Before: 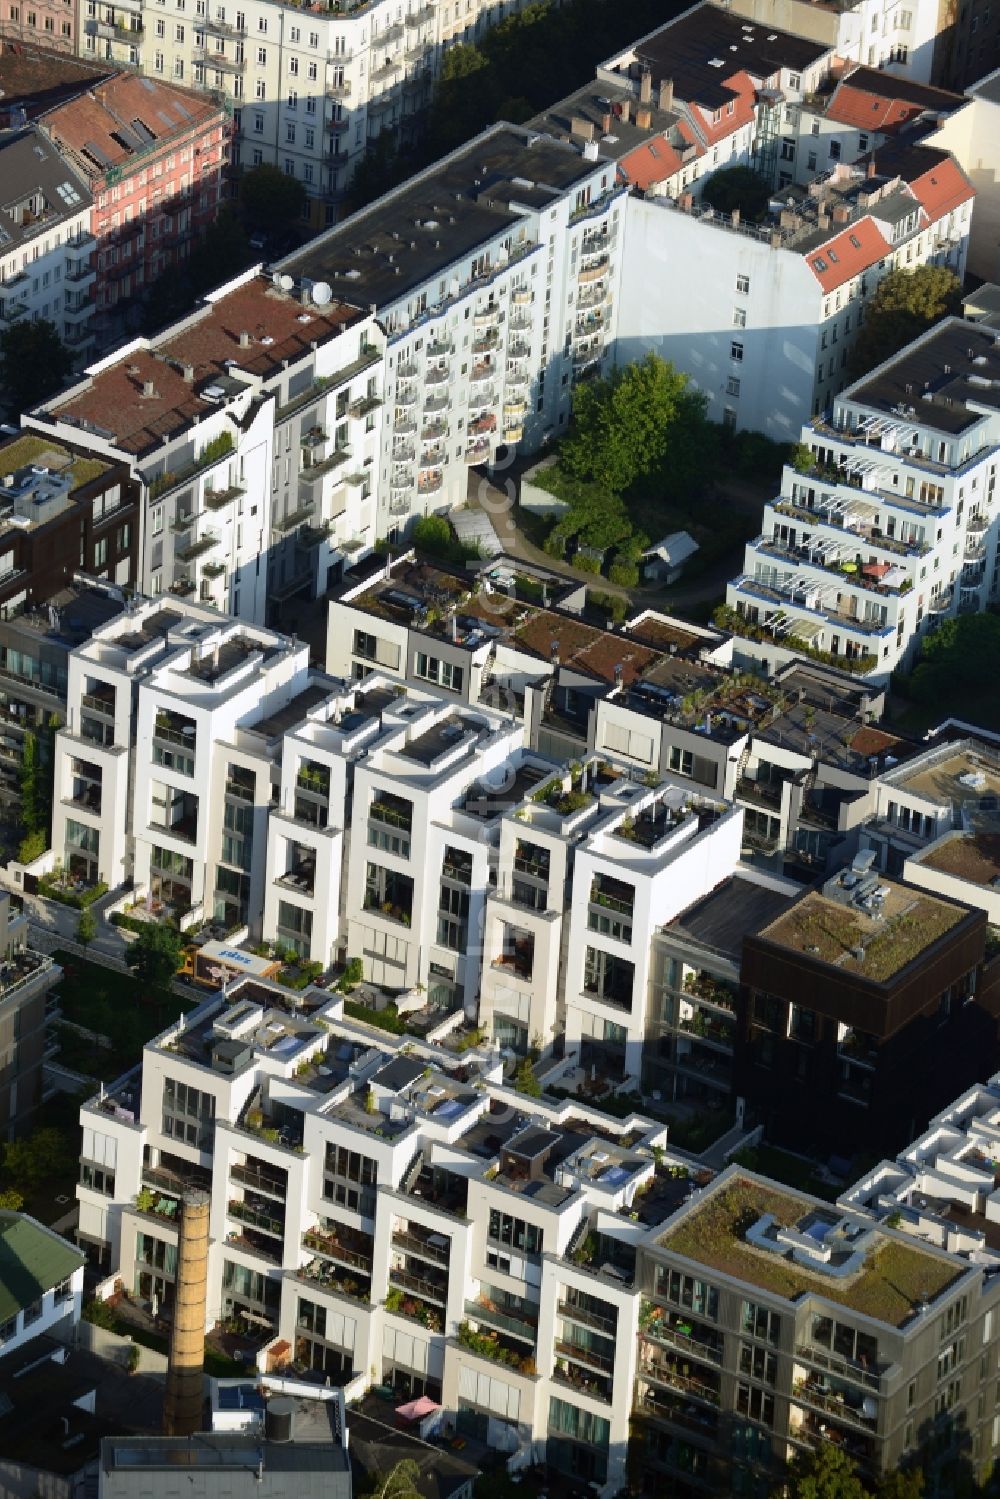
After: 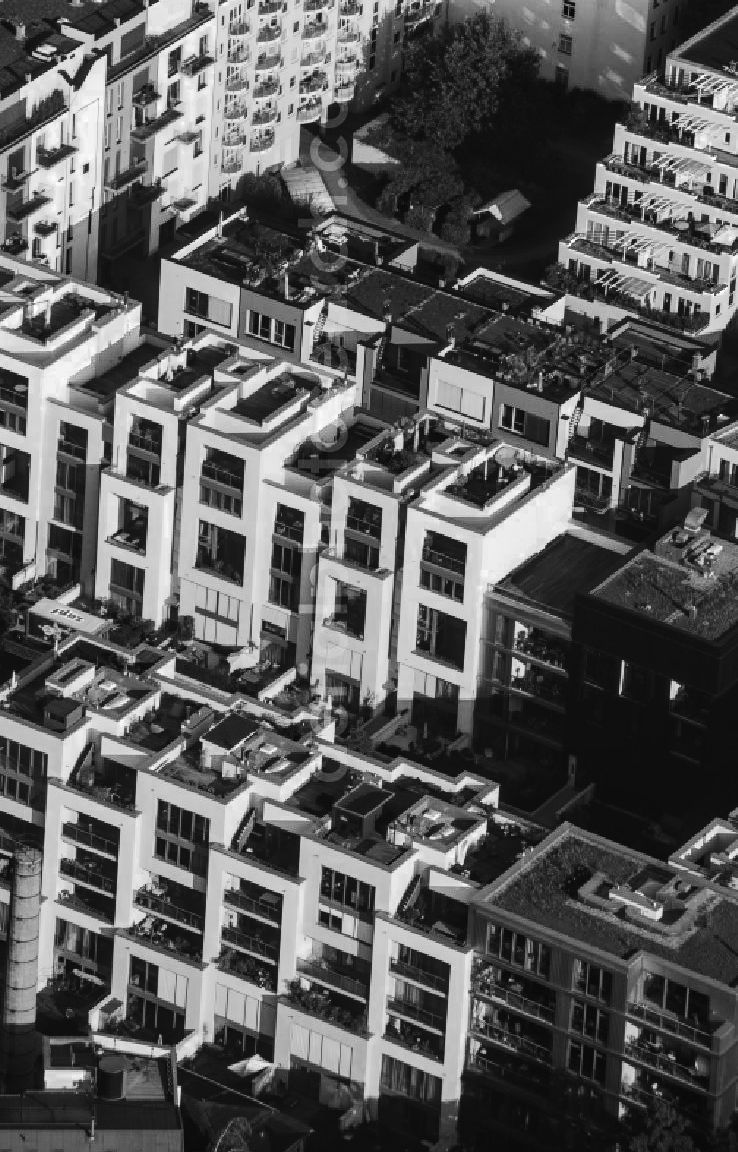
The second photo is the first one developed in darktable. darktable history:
contrast brightness saturation: contrast 0.281
local contrast: on, module defaults
exposure: exposure -0.259 EV, compensate highlight preservation false
tone curve: curves: ch0 [(0, 0.029) (0.253, 0.237) (1, 0.945)]; ch1 [(0, 0) (0.401, 0.42) (0.442, 0.47) (0.492, 0.498) (0.511, 0.523) (0.557, 0.565) (0.66, 0.683) (1, 1)]; ch2 [(0, 0) (0.394, 0.413) (0.5, 0.5) (0.578, 0.568) (1, 1)], color space Lab, independent channels, preserve colors none
crop: left 16.863%, top 22.836%, right 9.103%
color zones: curves: ch0 [(0, 0.613) (0.01, 0.613) (0.245, 0.448) (0.498, 0.529) (0.642, 0.665) (0.879, 0.777) (0.99, 0.613)]; ch1 [(0, 0) (0.143, 0) (0.286, 0) (0.429, 0) (0.571, 0) (0.714, 0) (0.857, 0)], mix 101.06%
